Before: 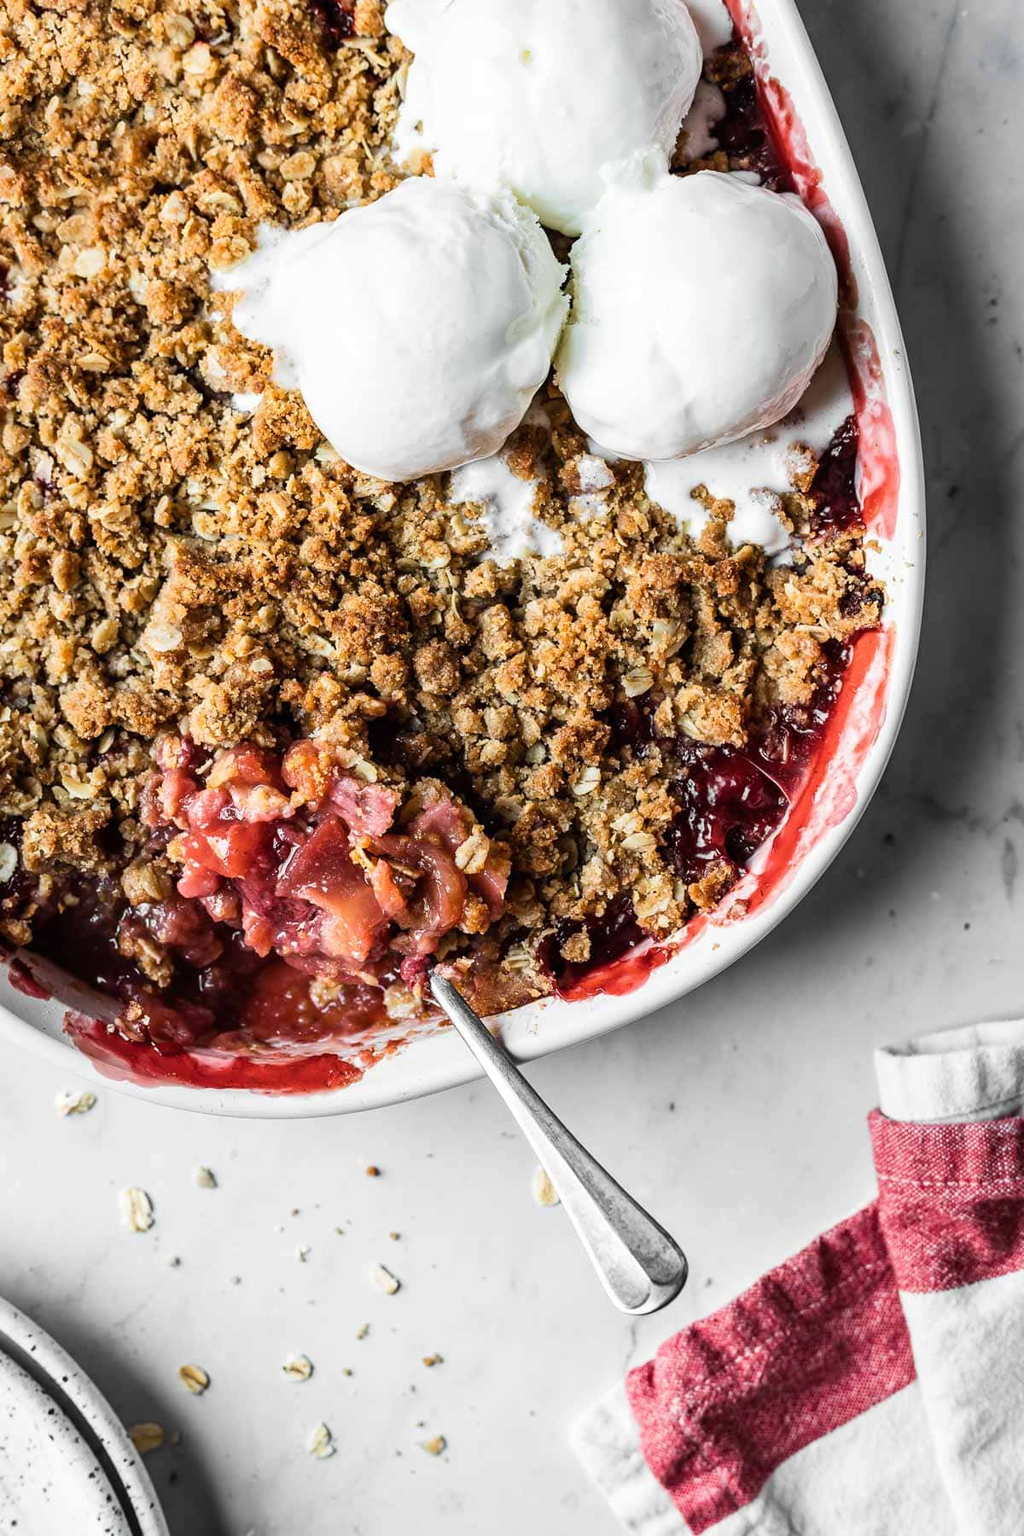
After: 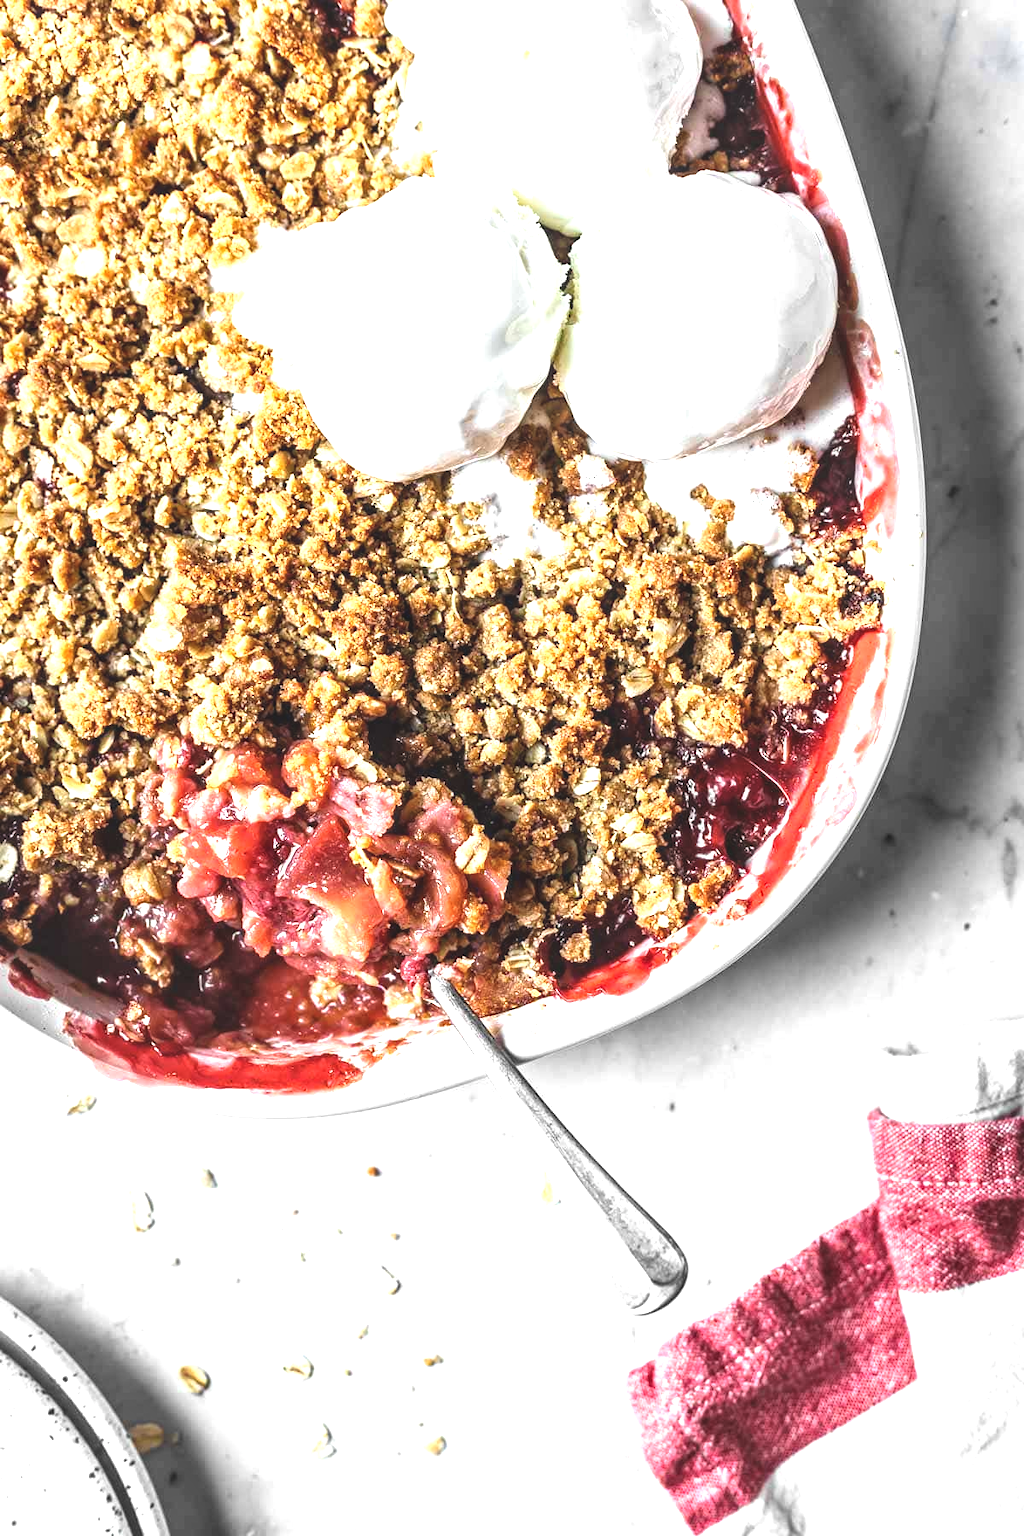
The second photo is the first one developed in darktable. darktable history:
local contrast: on, module defaults
exposure: black level correction -0.005, exposure 1 EV, compensate highlight preservation false
